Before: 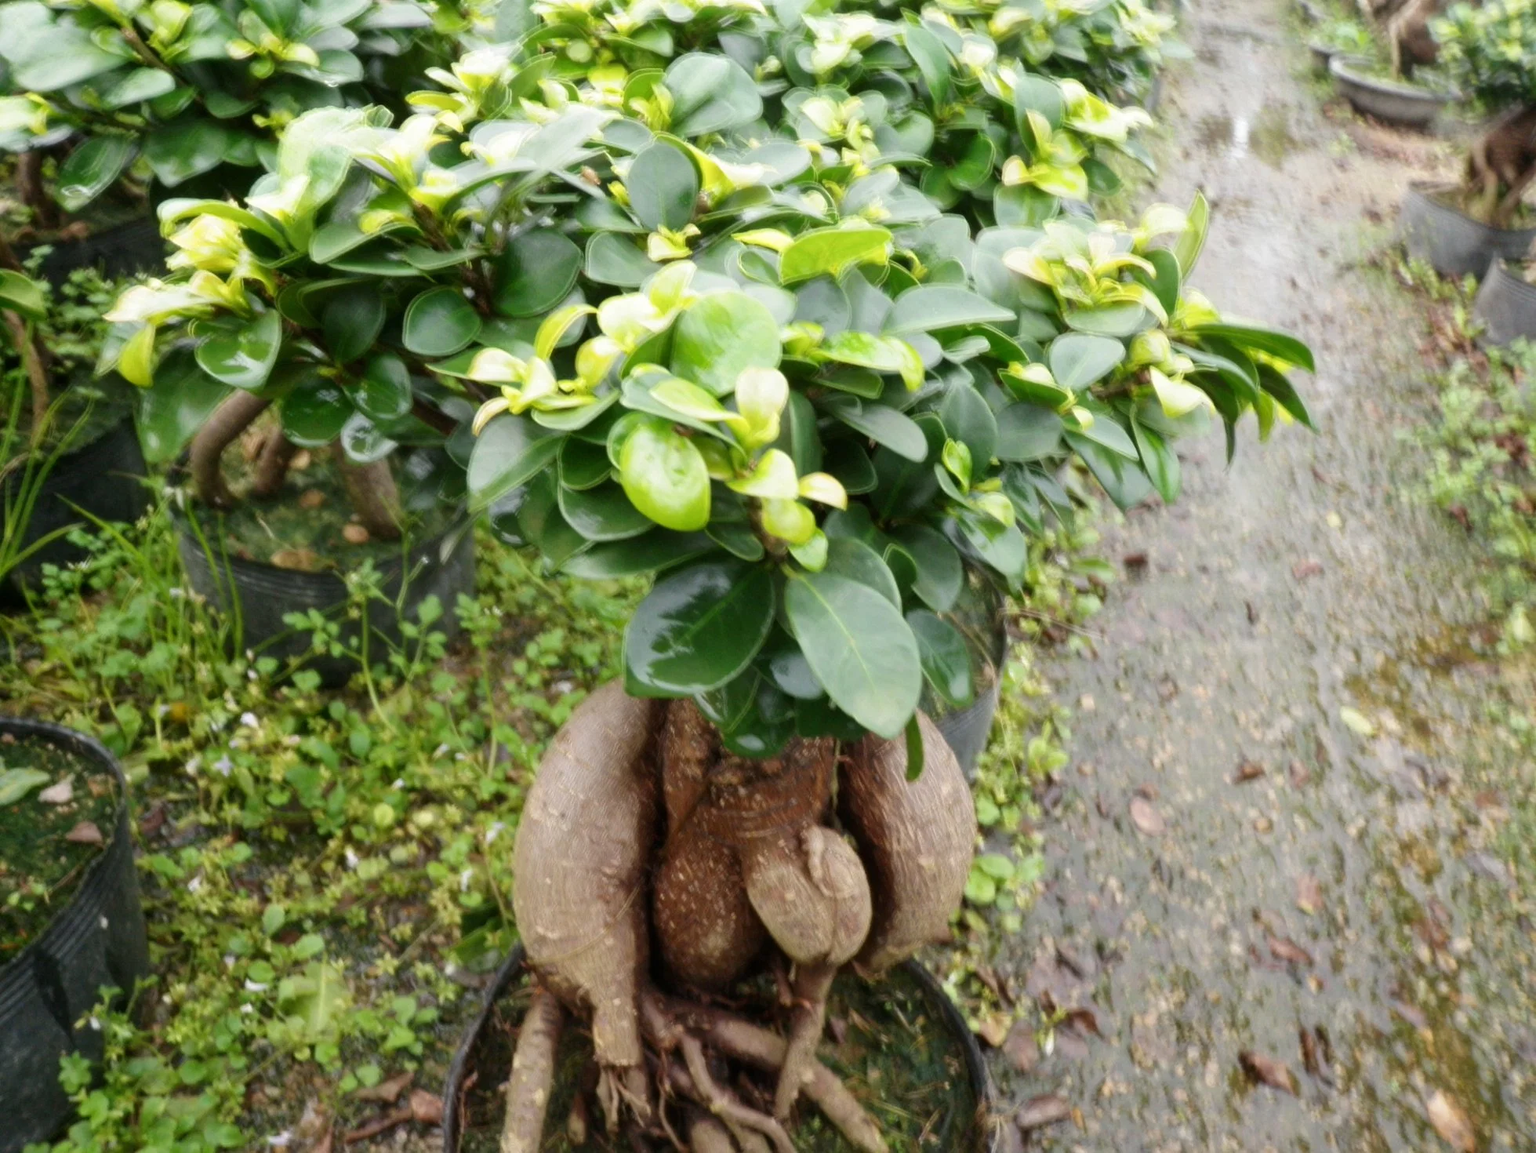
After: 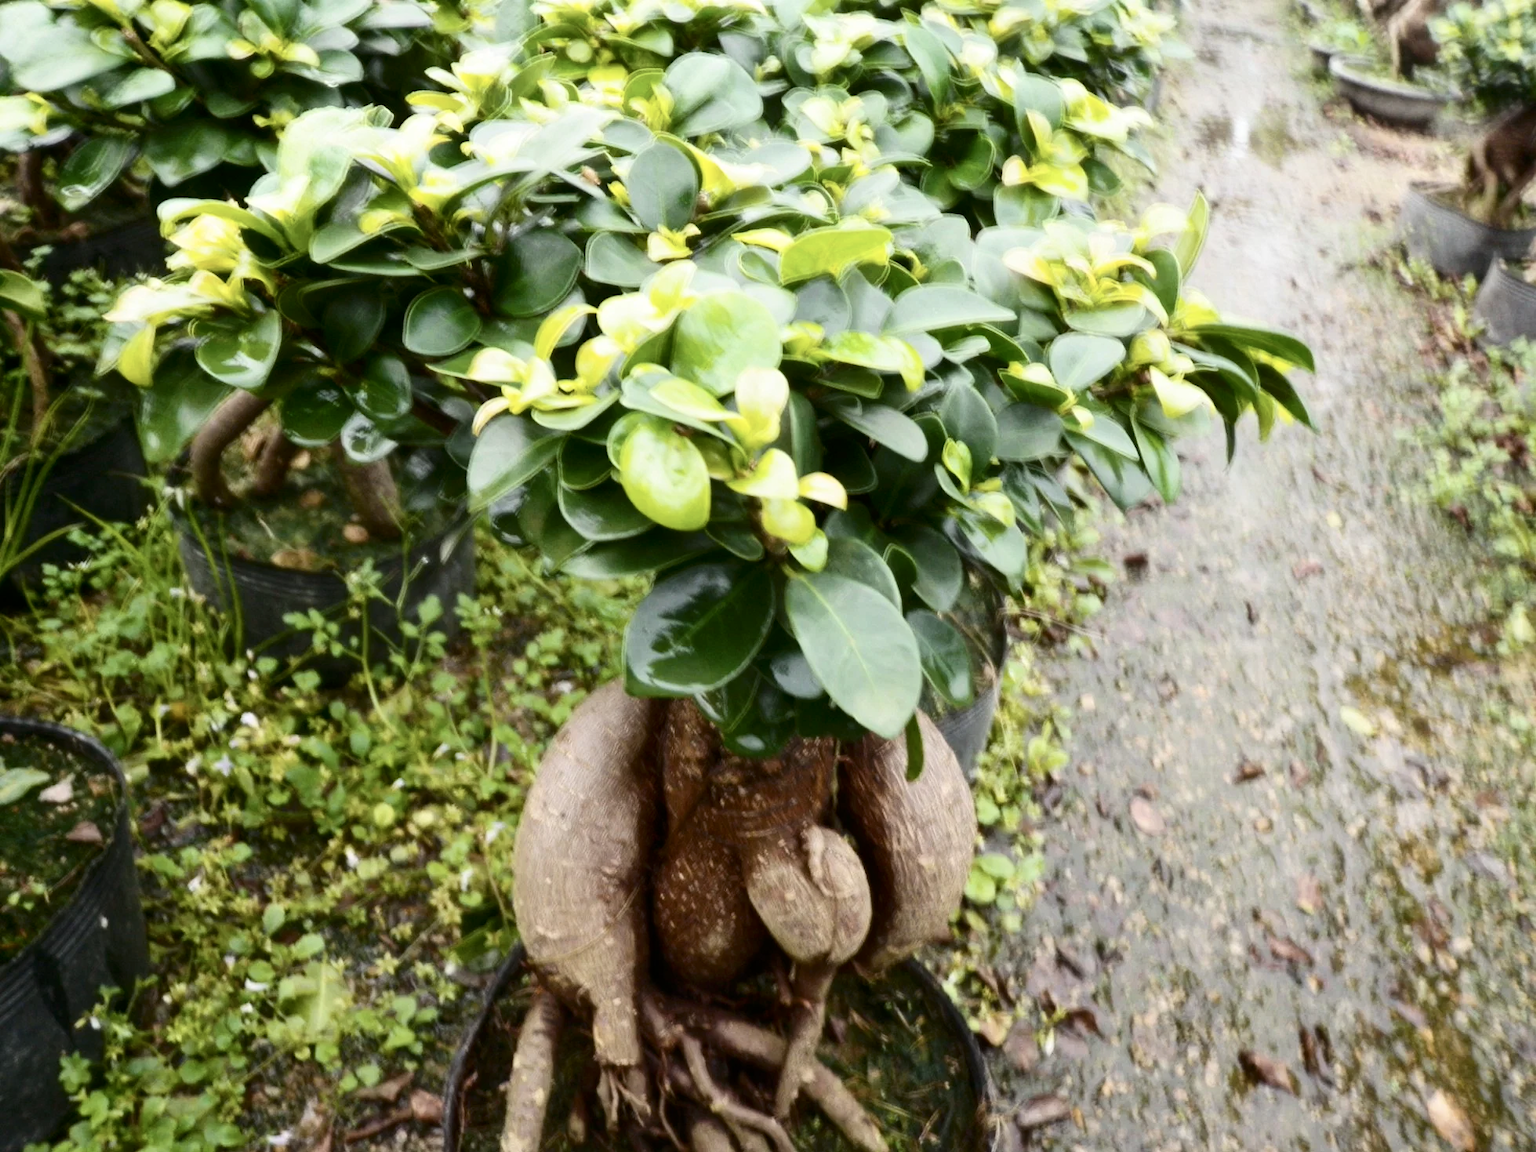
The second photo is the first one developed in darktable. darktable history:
contrast brightness saturation: contrast 0.249, saturation -0.32
color balance rgb: shadows lift › chroma 1.041%, shadows lift › hue 29.49°, global offset › hue 170.83°, perceptual saturation grading › global saturation 25.04%, global vibrance 20%
